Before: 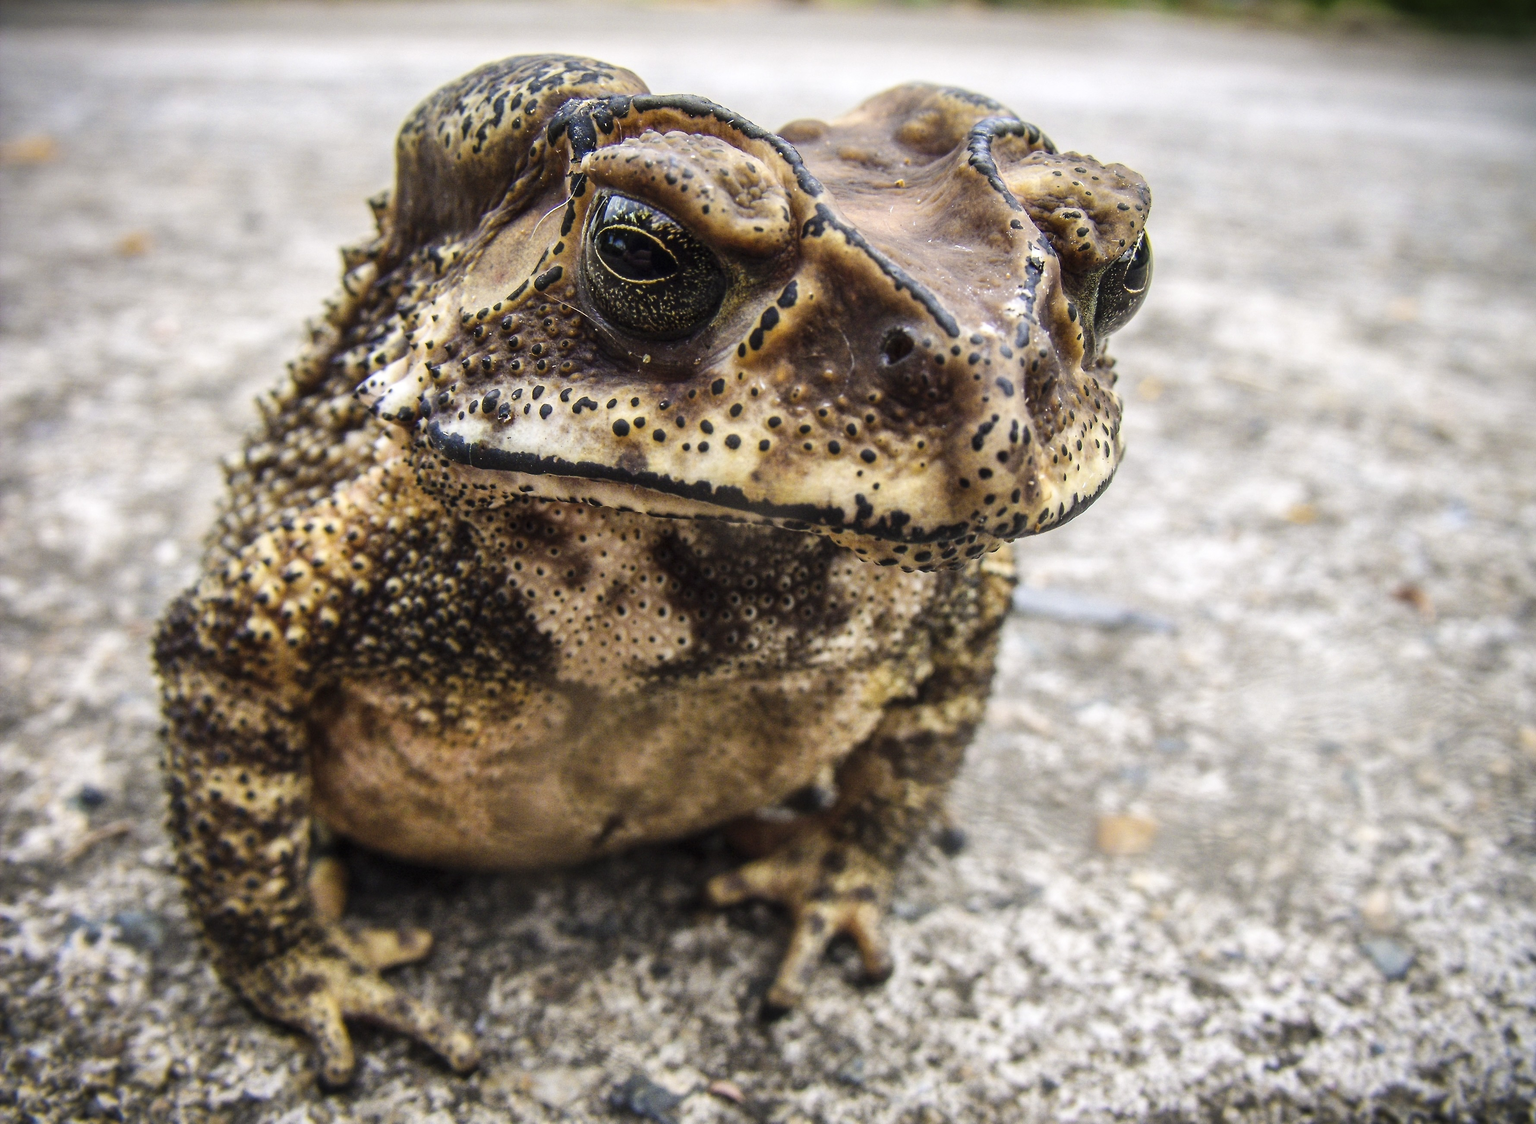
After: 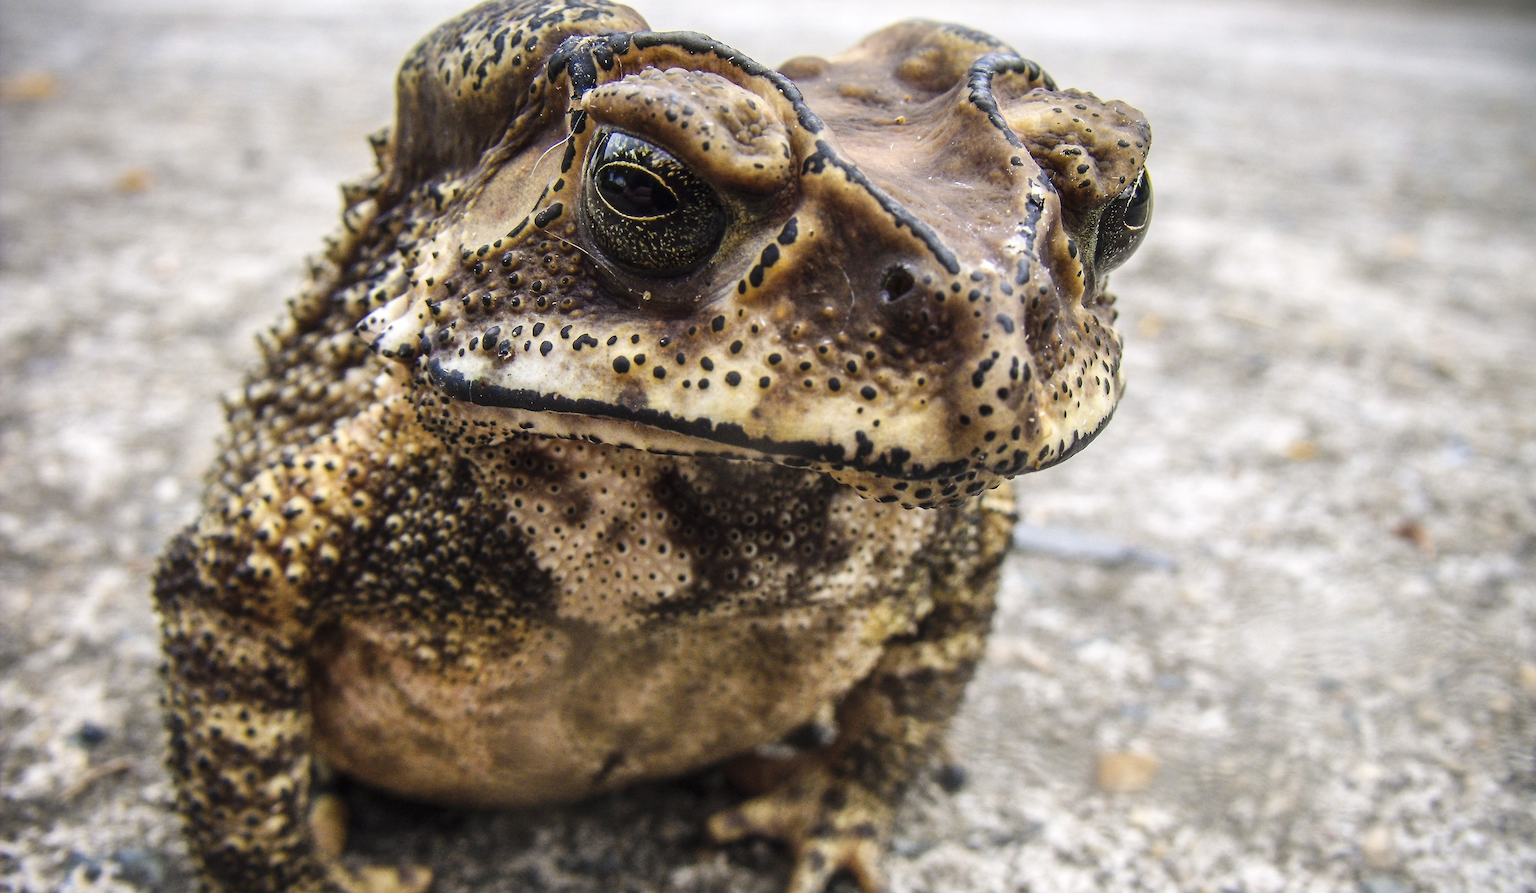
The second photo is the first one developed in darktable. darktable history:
crop and rotate: top 5.653%, bottom 14.872%
